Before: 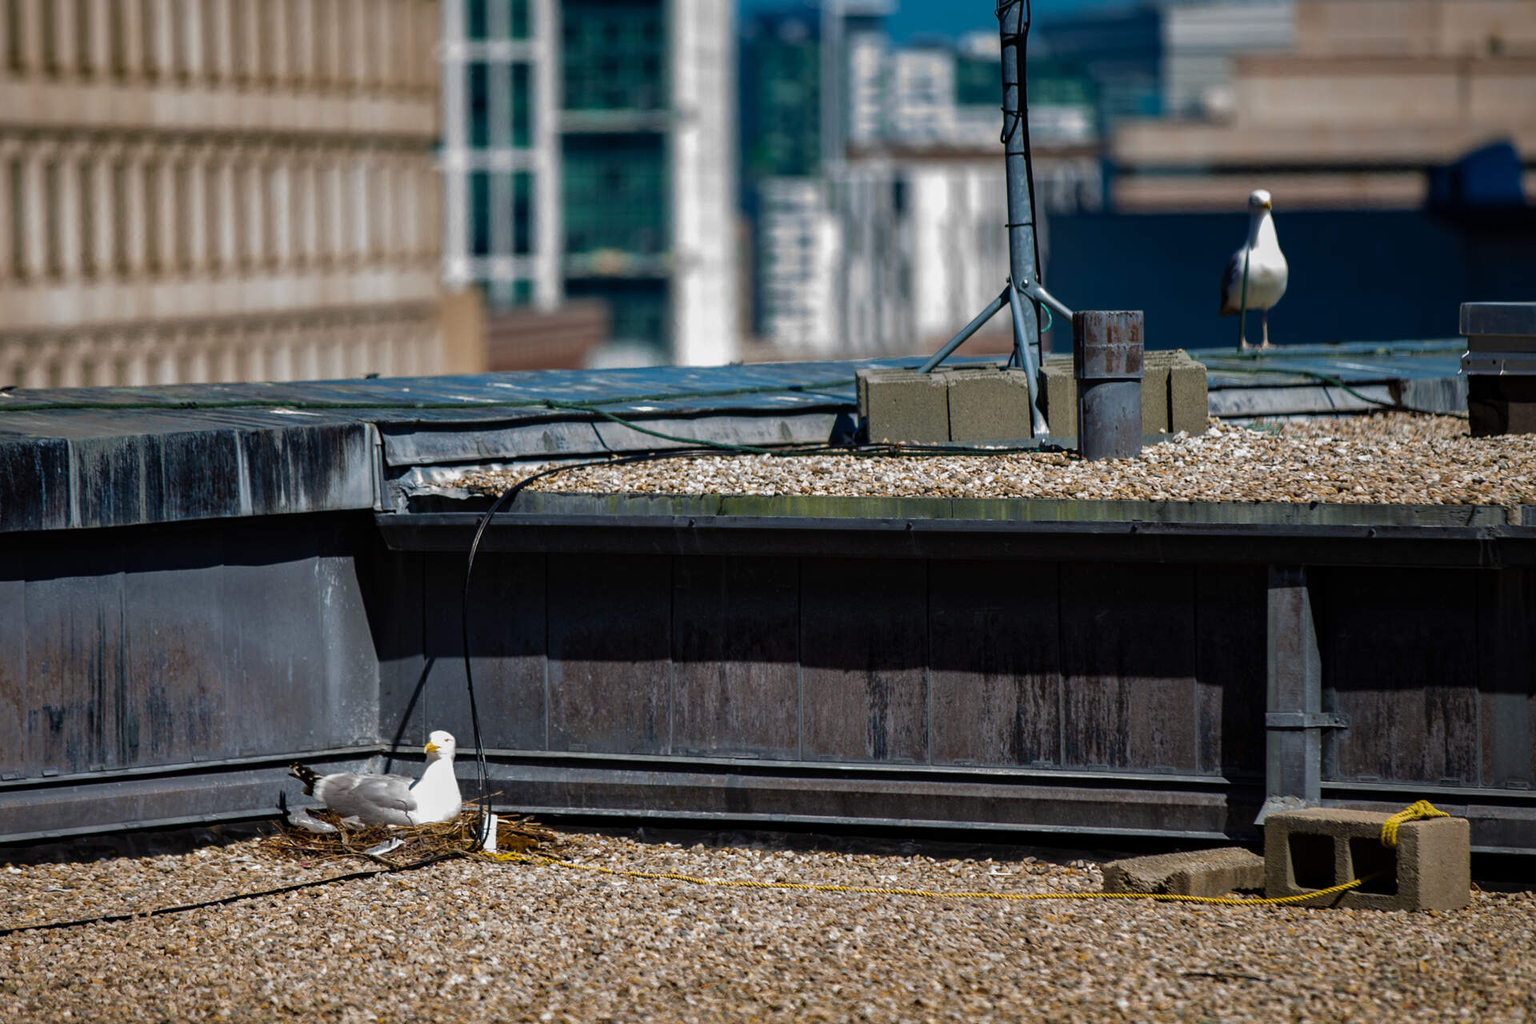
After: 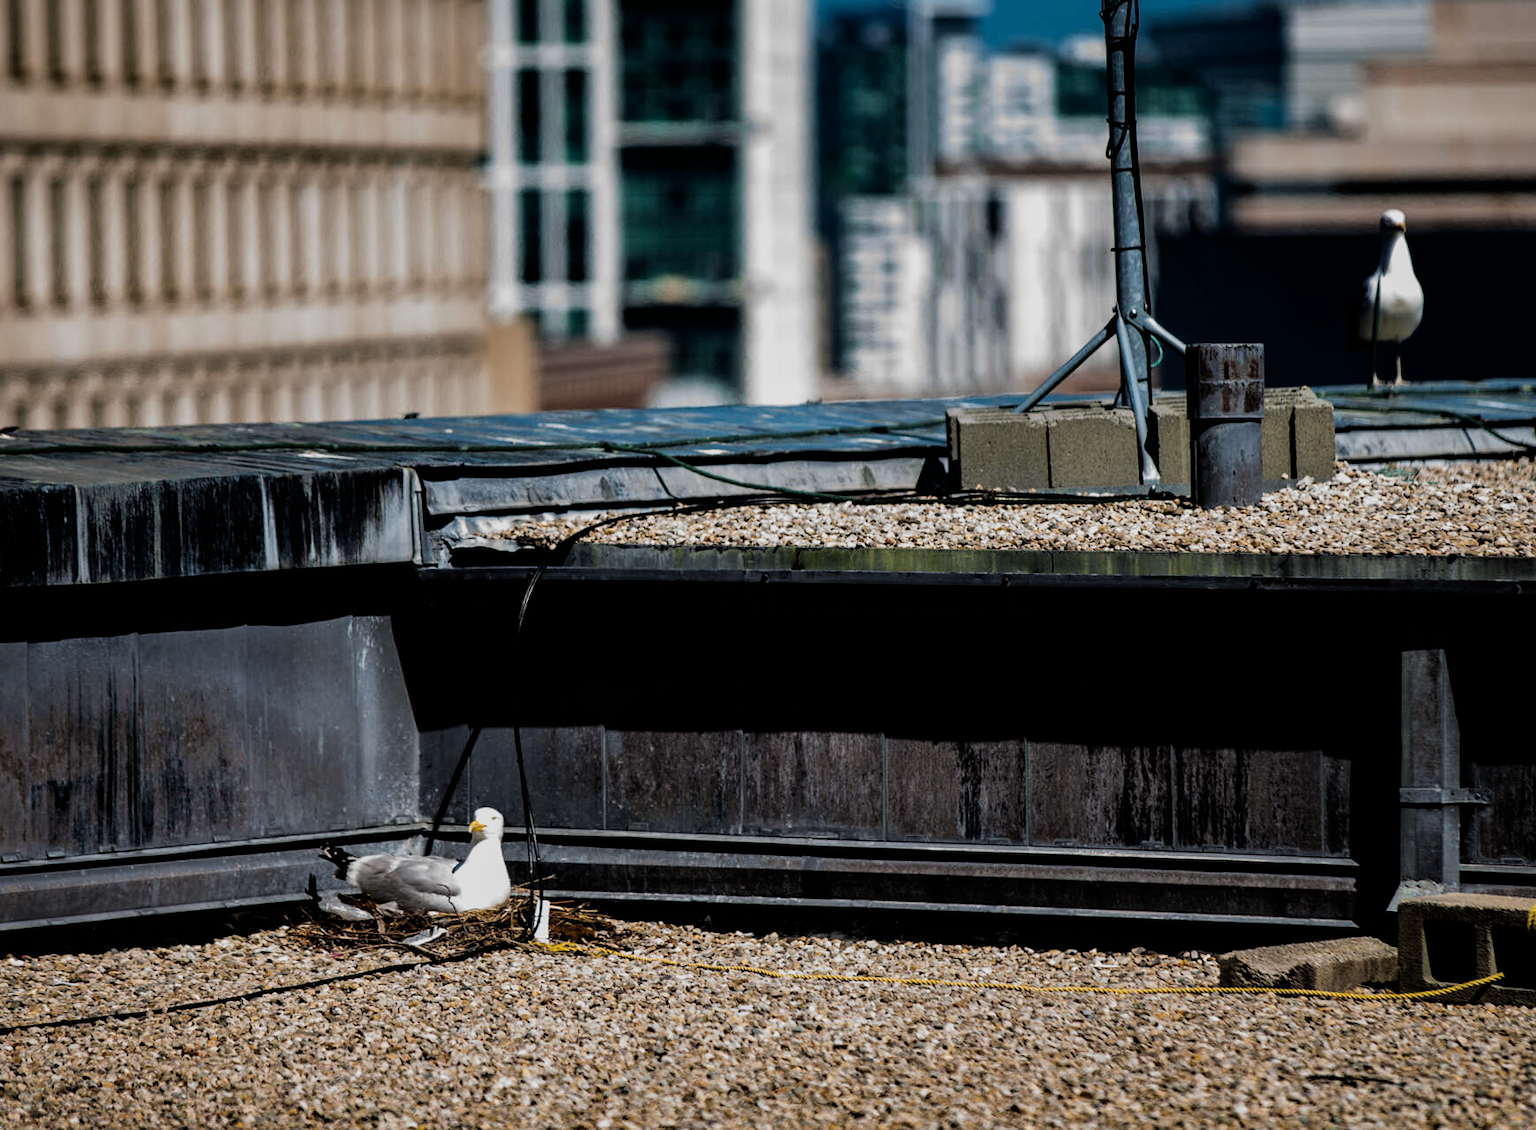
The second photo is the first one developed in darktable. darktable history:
crop: right 9.496%, bottom 0.04%
filmic rgb: black relative exposure -5.13 EV, white relative exposure 3.96 EV, hardness 2.88, contrast 1.395, highlights saturation mix -29.44%
